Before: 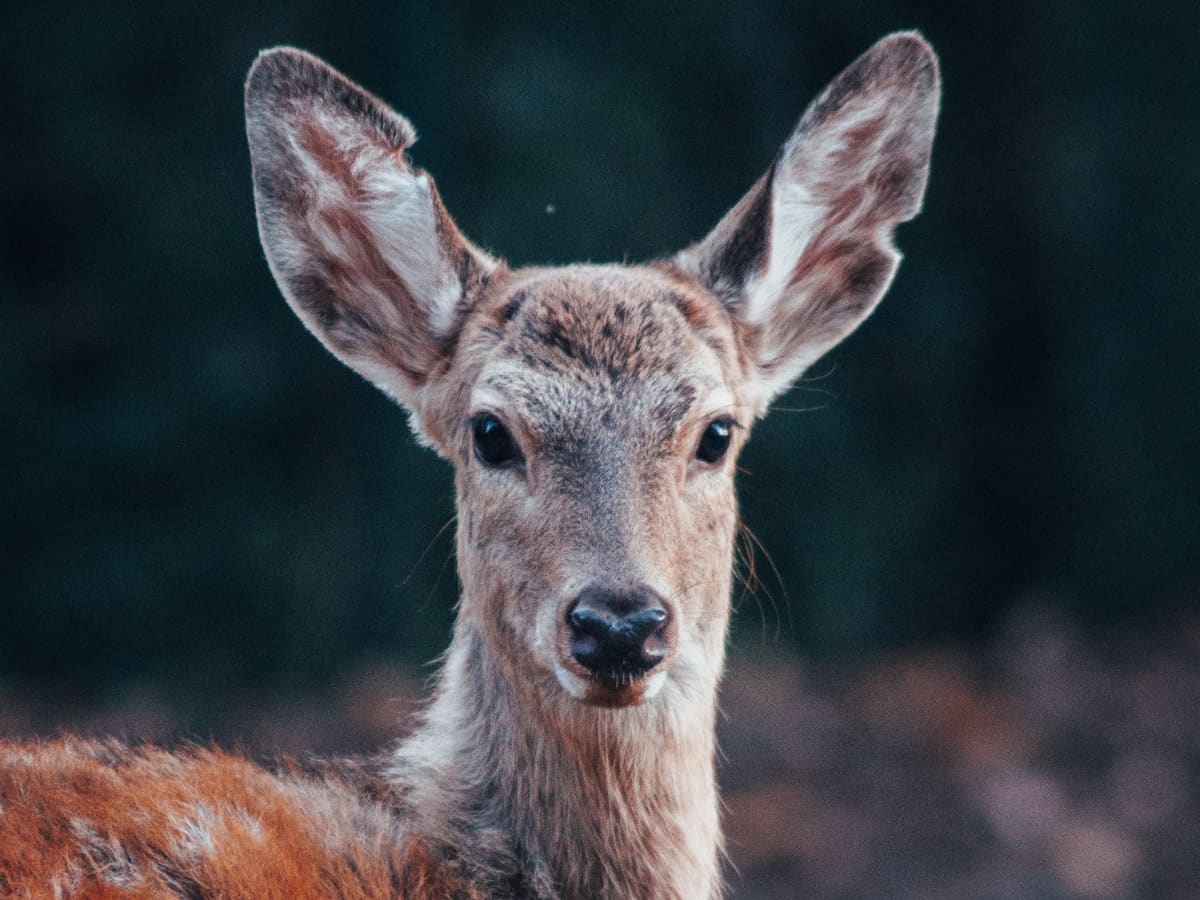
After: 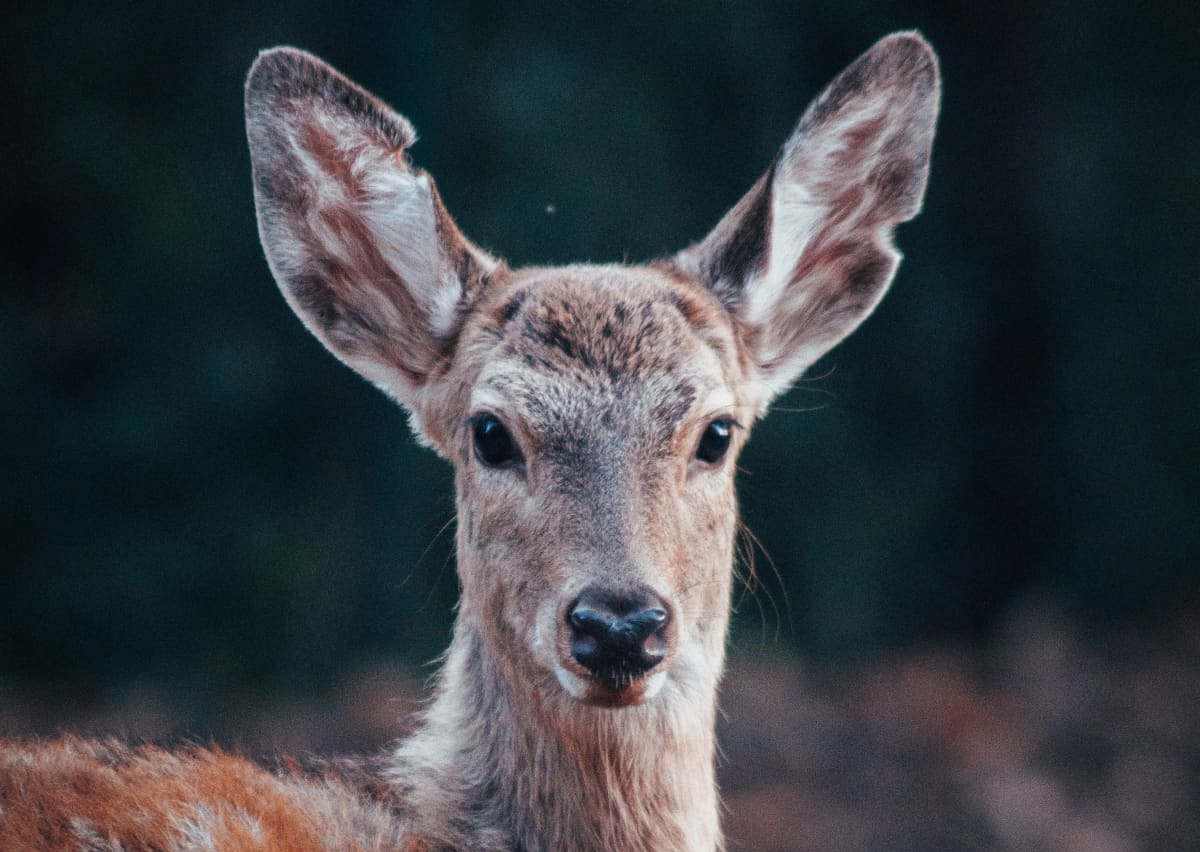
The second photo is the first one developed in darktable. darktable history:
crop and rotate: top 0.001%, bottom 5.242%
vignetting: brightness -0.399, saturation -0.289
